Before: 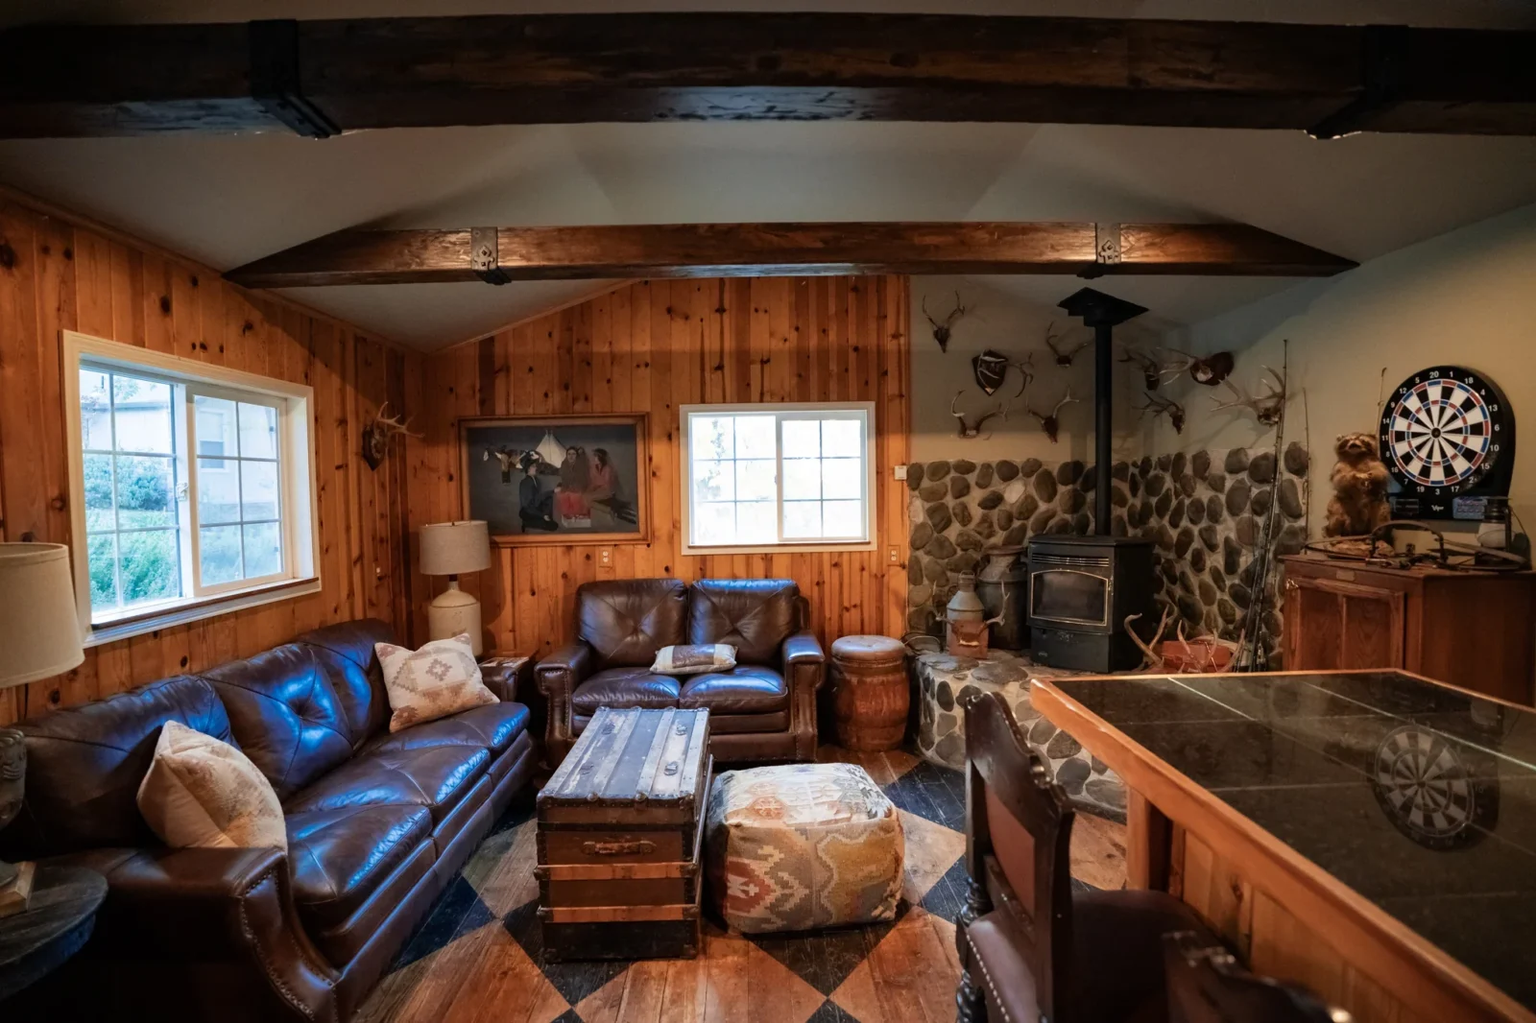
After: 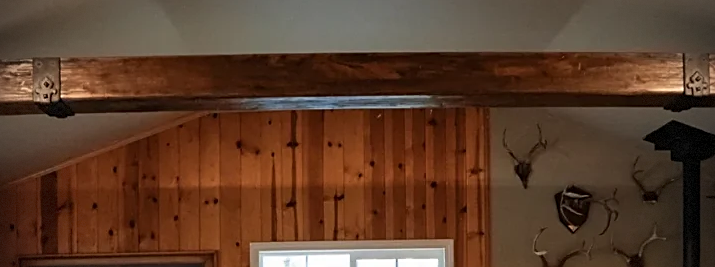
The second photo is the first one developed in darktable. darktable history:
crop: left 28.64%, top 16.832%, right 26.637%, bottom 58.055%
sharpen: on, module defaults
vignetting: dithering 8-bit output, unbound false
